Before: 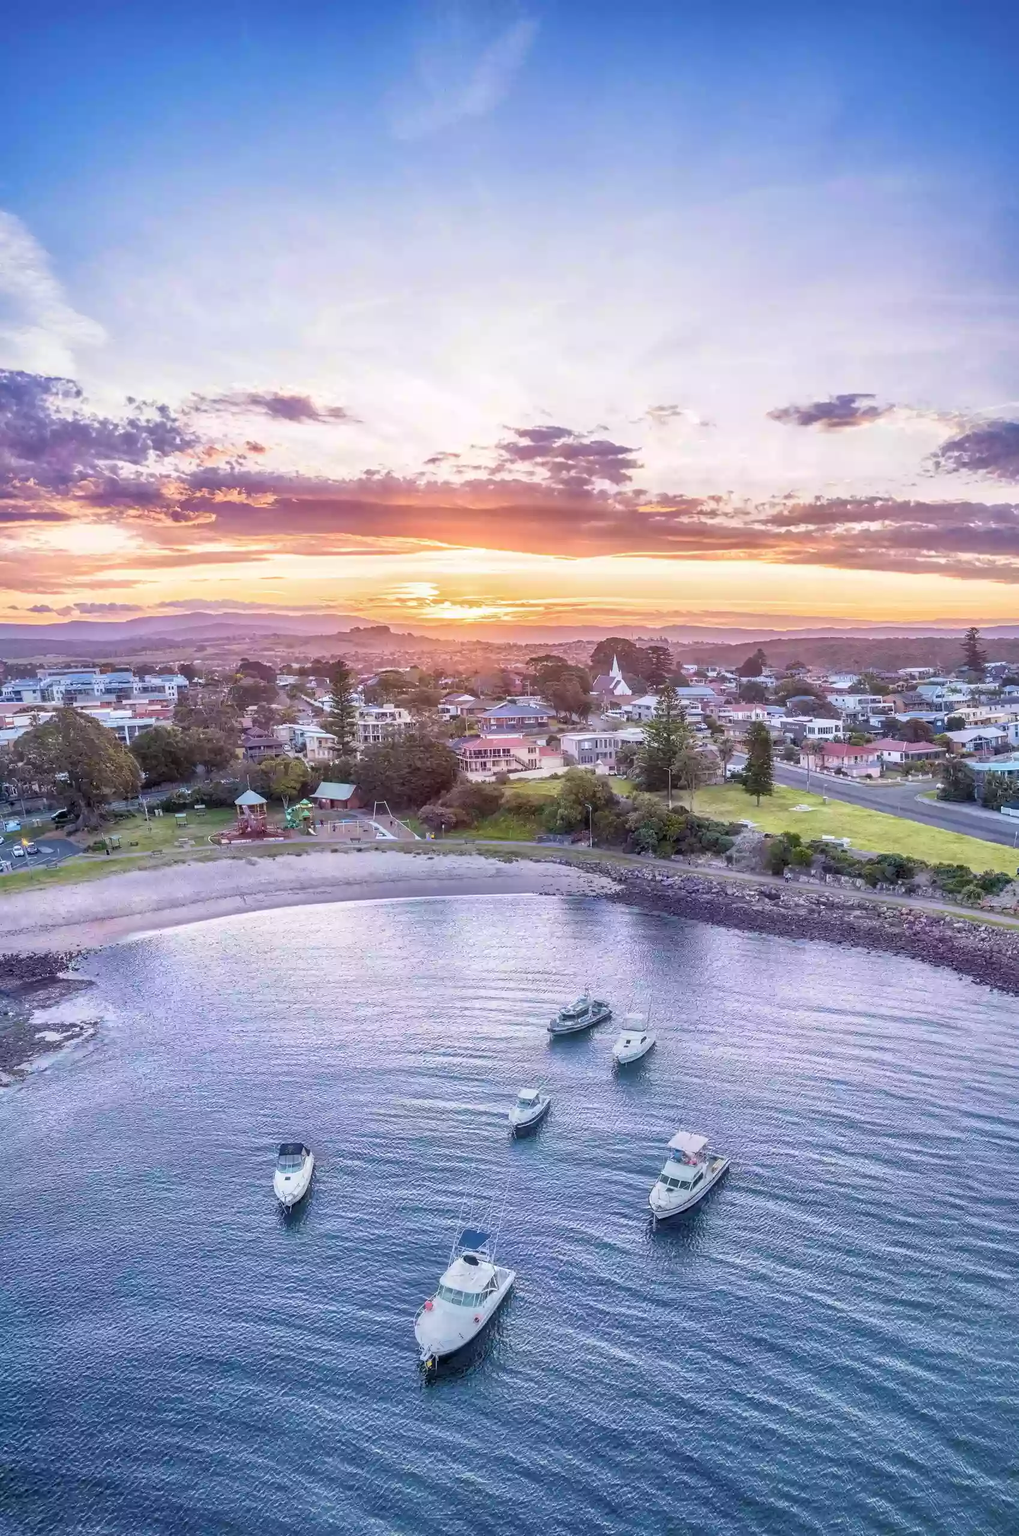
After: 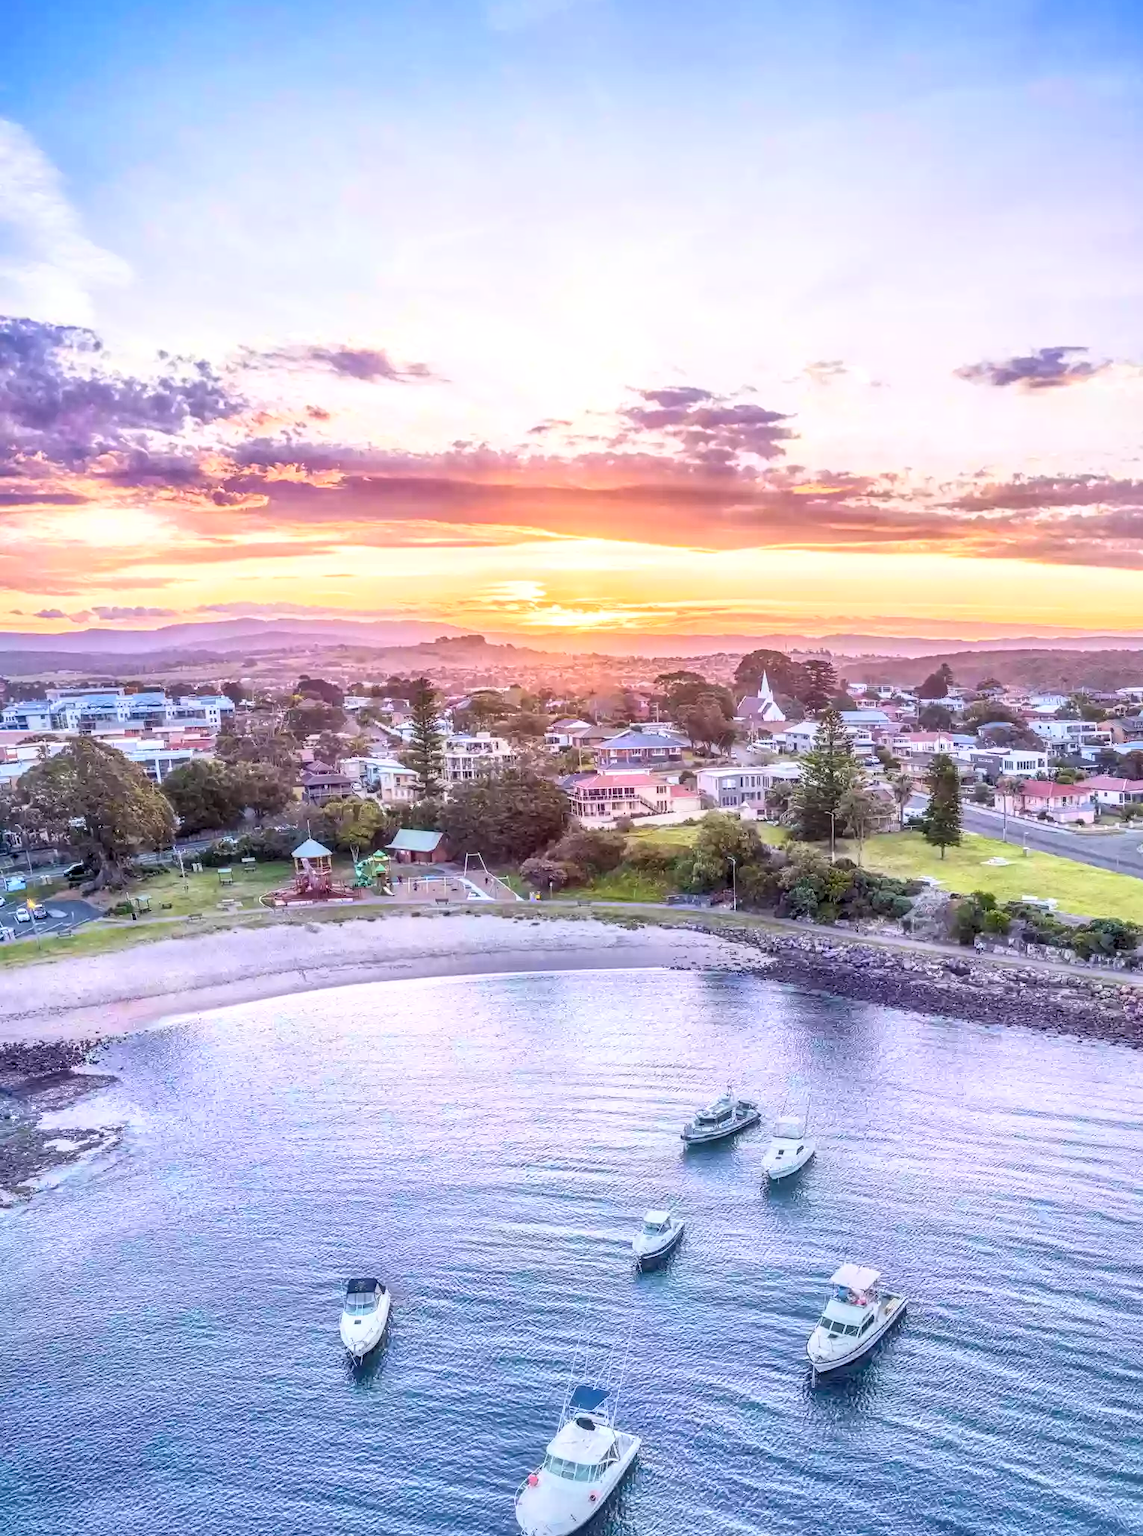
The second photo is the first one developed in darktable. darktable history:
crop: top 7.507%, right 9.701%, bottom 12.047%
local contrast: on, module defaults
contrast brightness saturation: contrast 0.201, brightness 0.167, saturation 0.223
